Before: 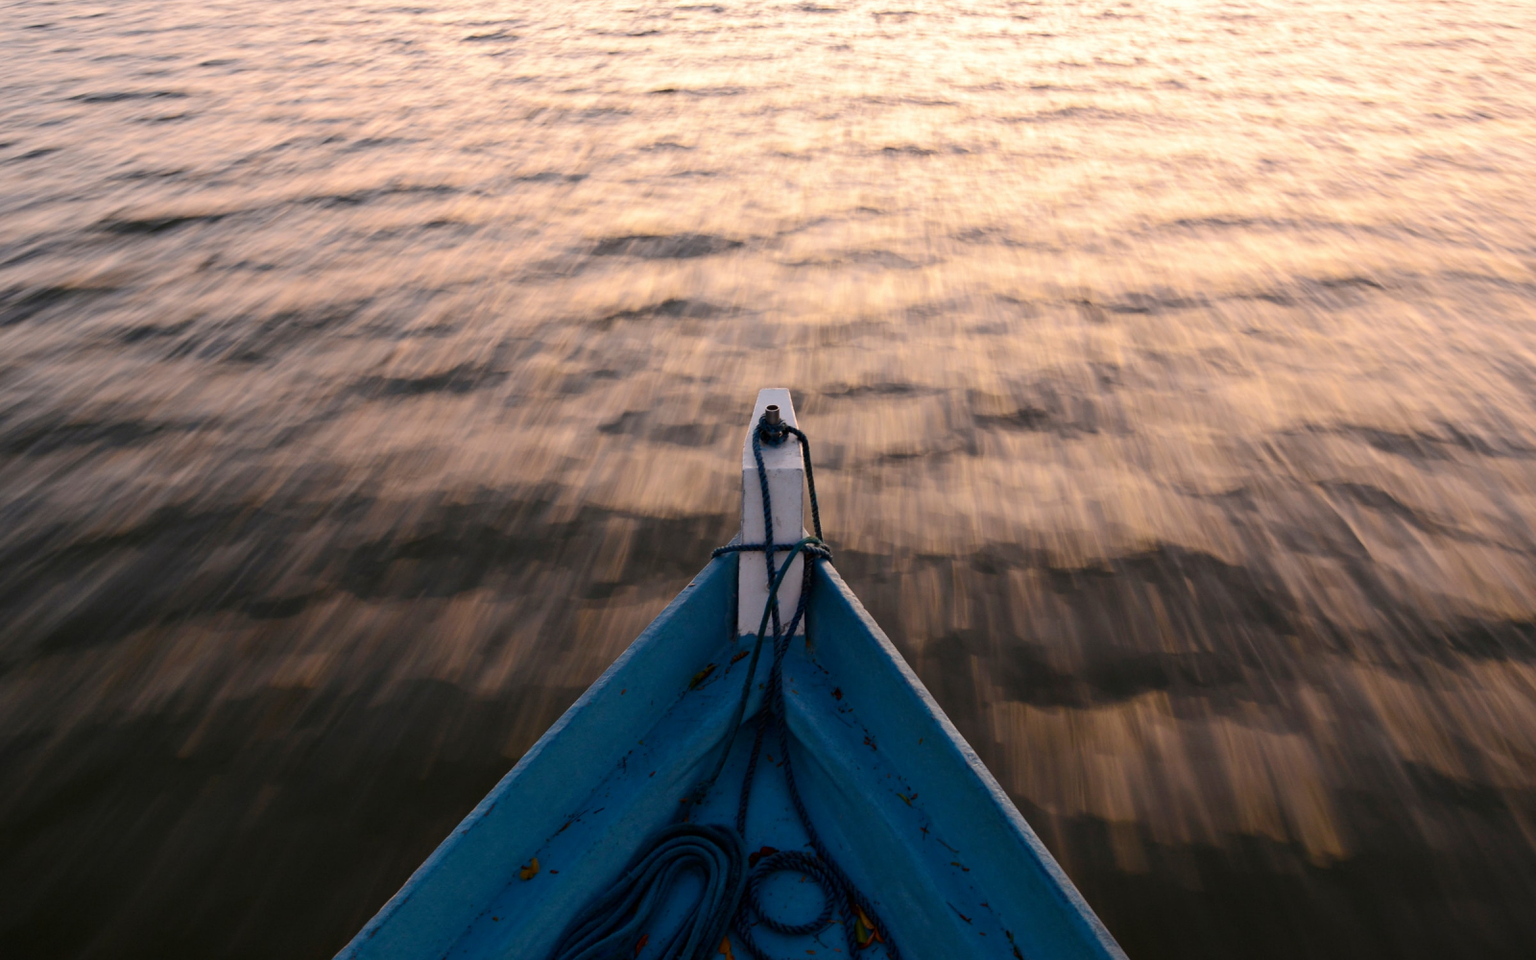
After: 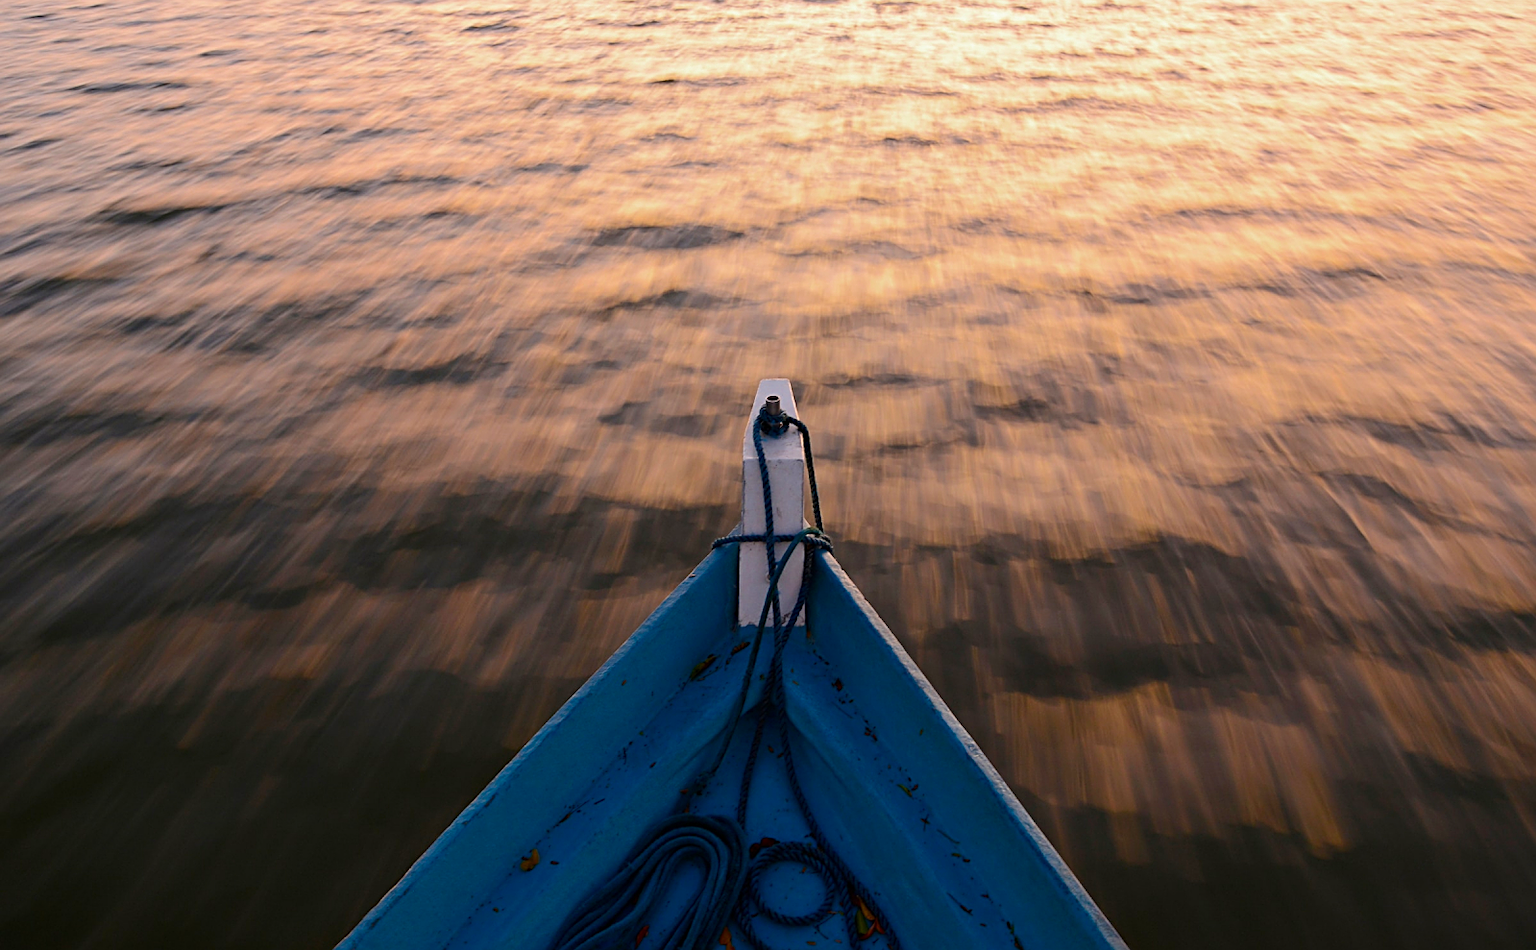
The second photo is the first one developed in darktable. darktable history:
crop: top 1.049%, right 0.001%
sharpen: on, module defaults
color zones: curves: ch0 [(0, 0.425) (0.143, 0.422) (0.286, 0.42) (0.429, 0.419) (0.571, 0.419) (0.714, 0.42) (0.857, 0.422) (1, 0.425)]; ch1 [(0, 0.666) (0.143, 0.669) (0.286, 0.671) (0.429, 0.67) (0.571, 0.67) (0.714, 0.67) (0.857, 0.67) (1, 0.666)]
